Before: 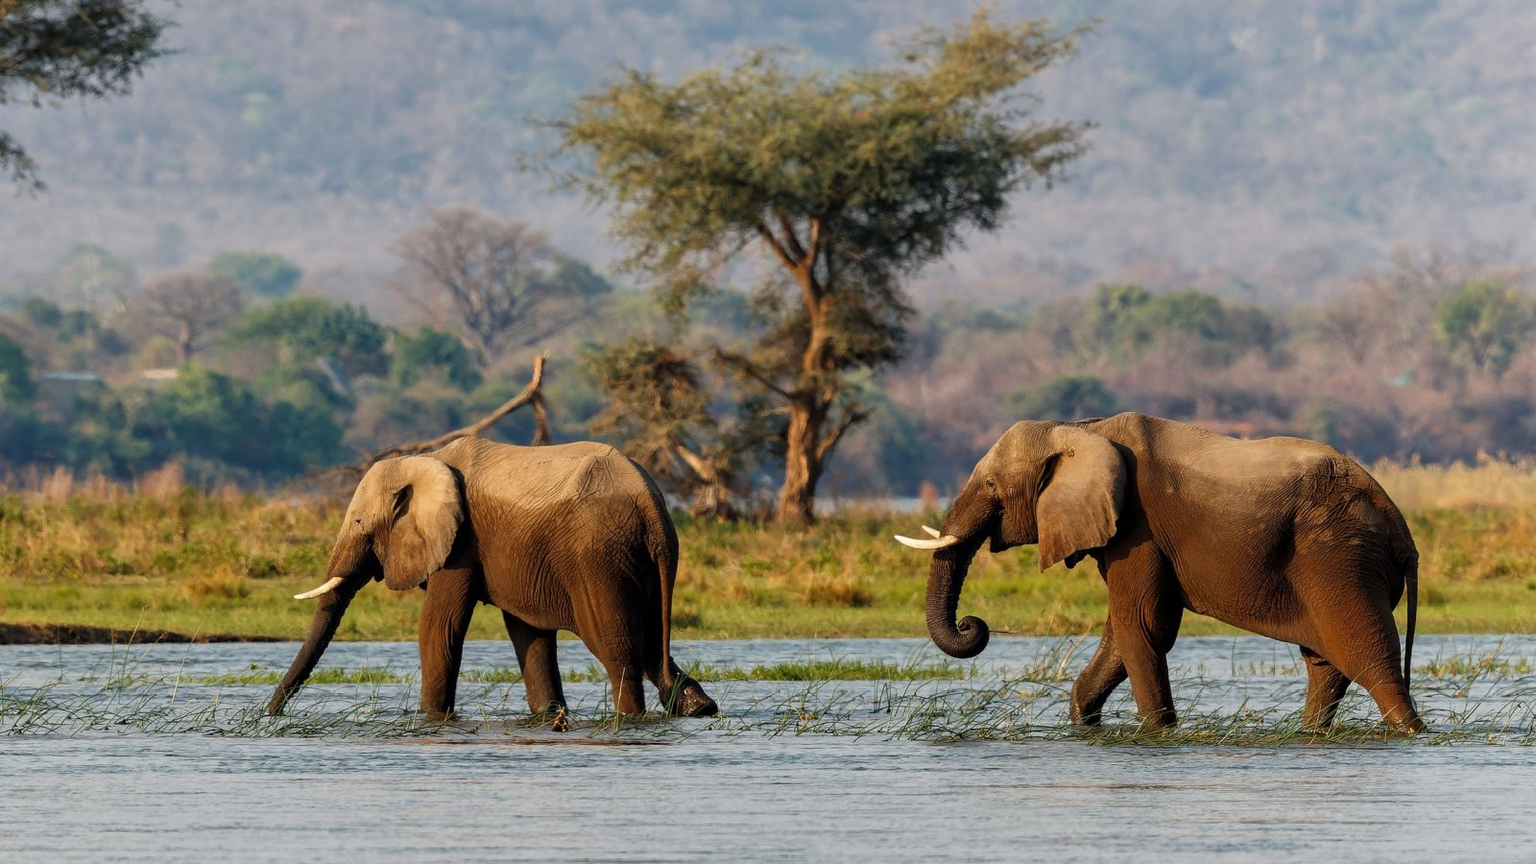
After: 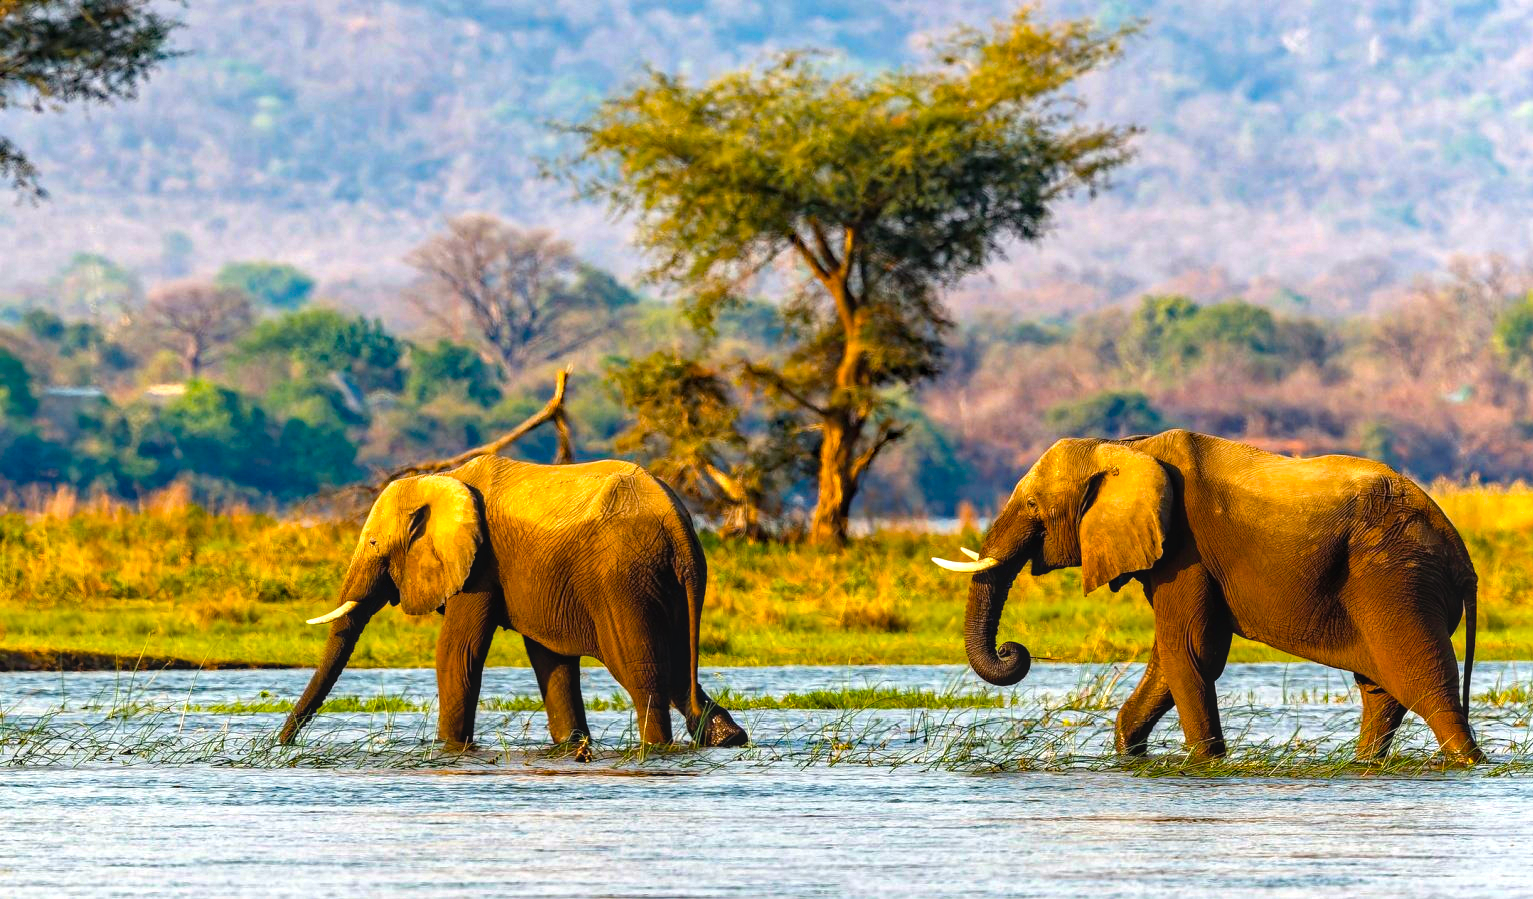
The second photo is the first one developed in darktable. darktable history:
color balance rgb: linear chroma grading › global chroma 50%, perceptual saturation grading › global saturation 2.34%, global vibrance 6.64%, contrast 12.71%, saturation formula JzAzBz (2021)
crop: right 4.126%, bottom 0.031%
exposure: black level correction 0, exposure 0.7 EV, compensate exposure bias true, compensate highlight preservation false
local contrast: detail 110%
haze removal: strength 0.29, distance 0.25, compatibility mode true, adaptive false
